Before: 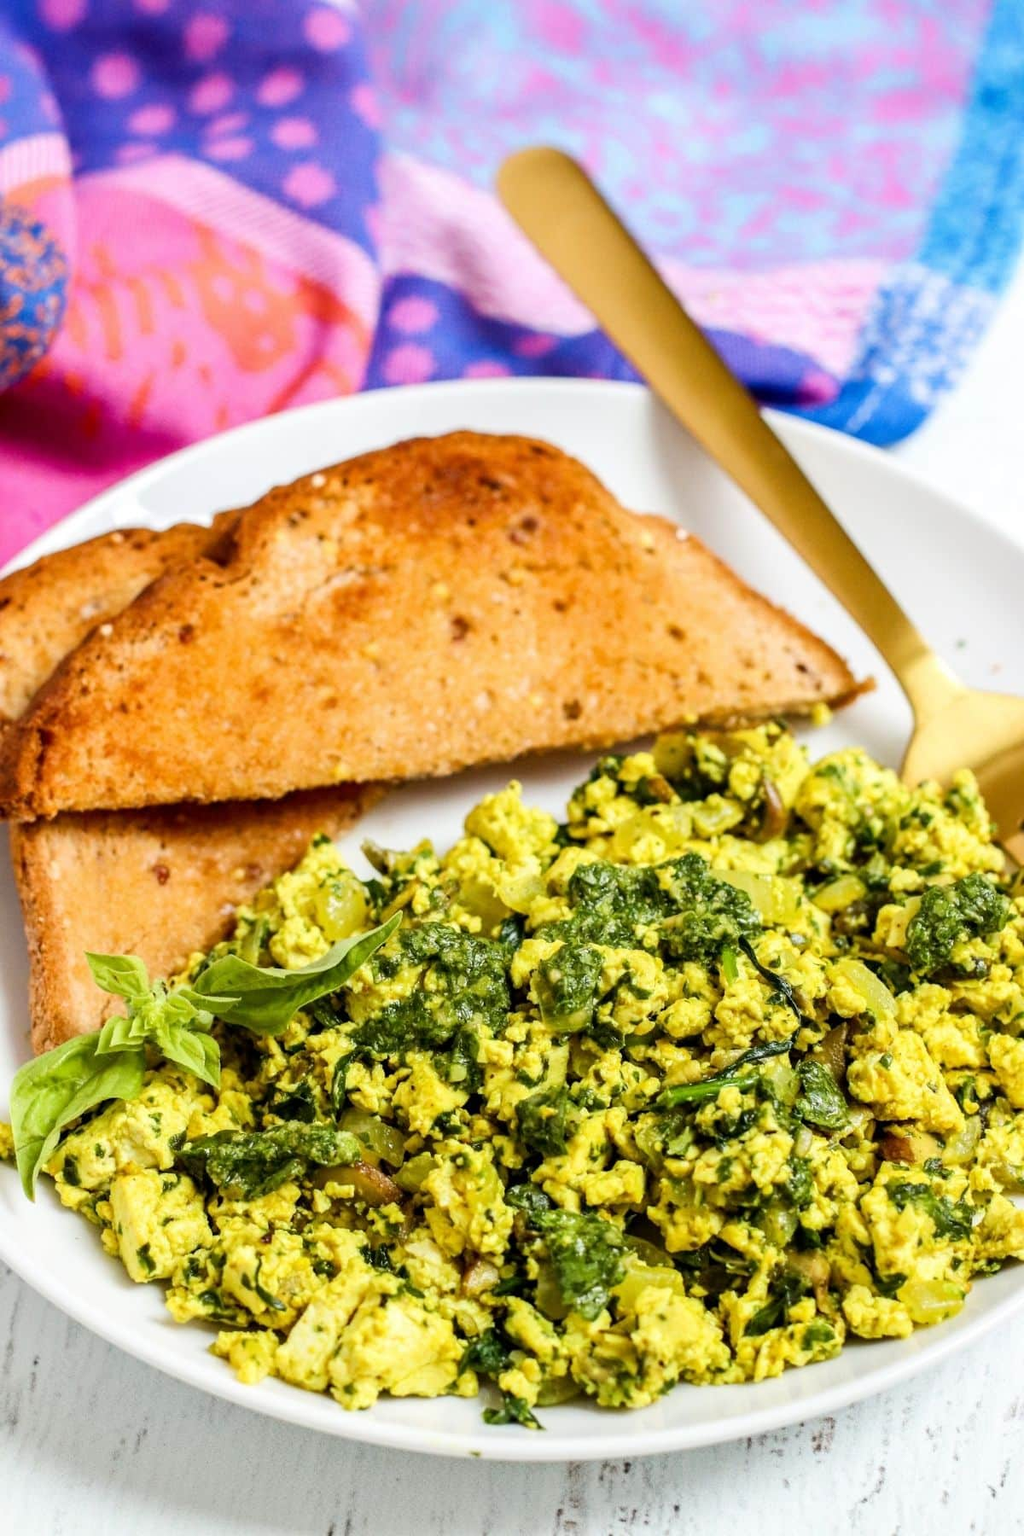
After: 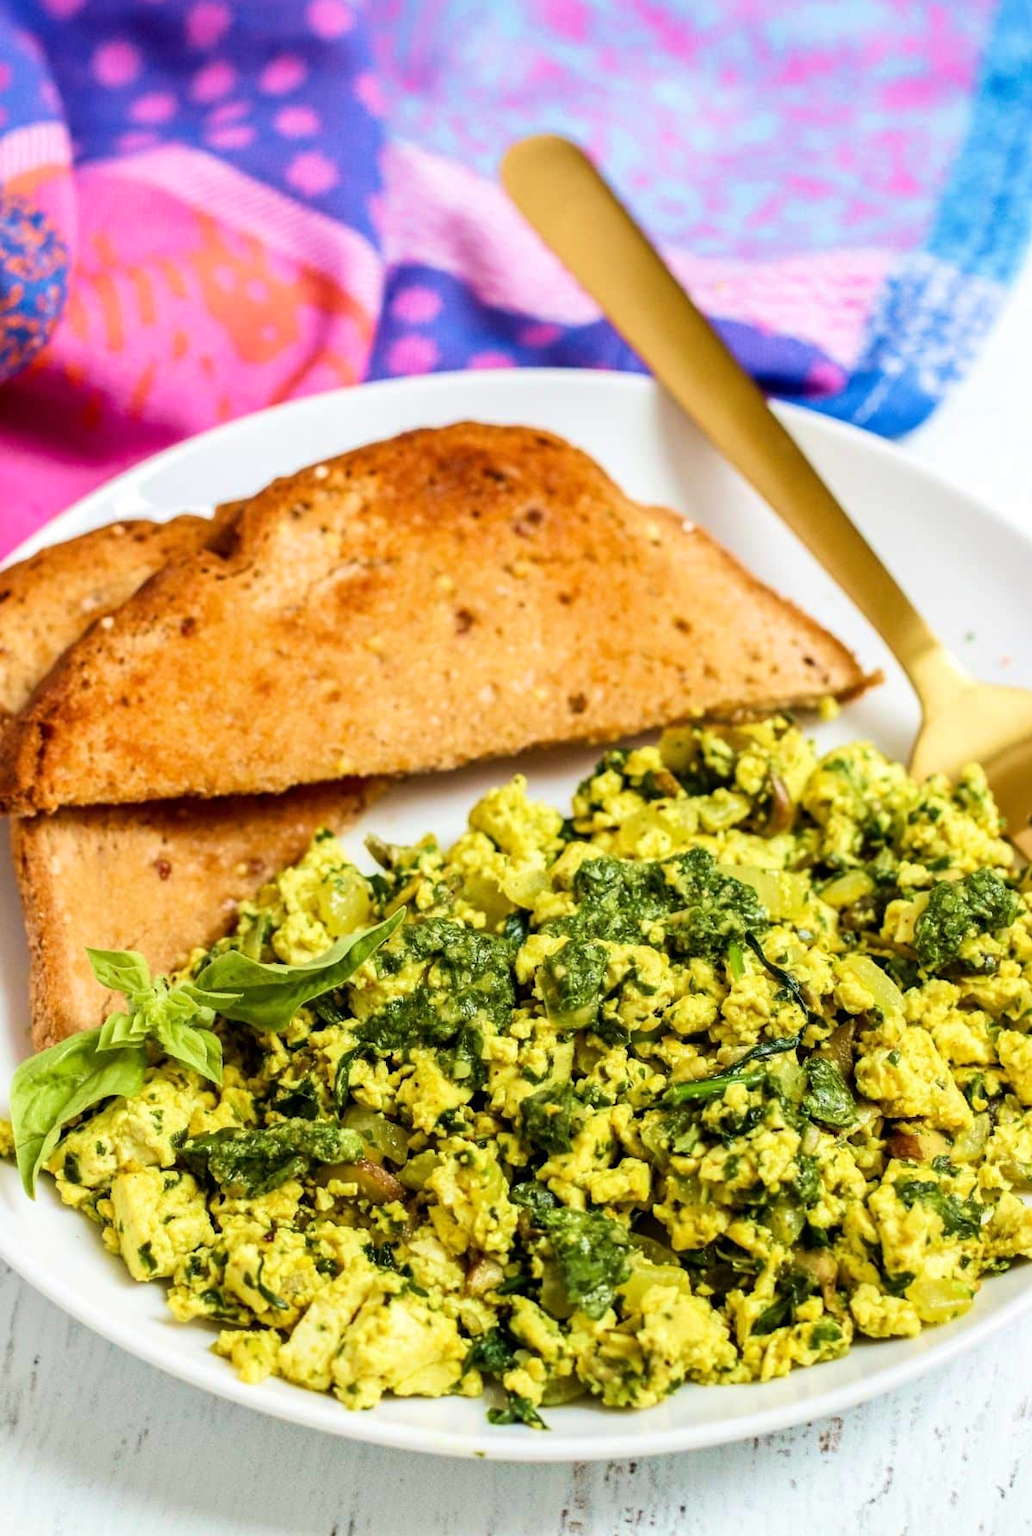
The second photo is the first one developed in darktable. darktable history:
crop: top 0.887%, right 0.078%
velvia: strength 44.9%
